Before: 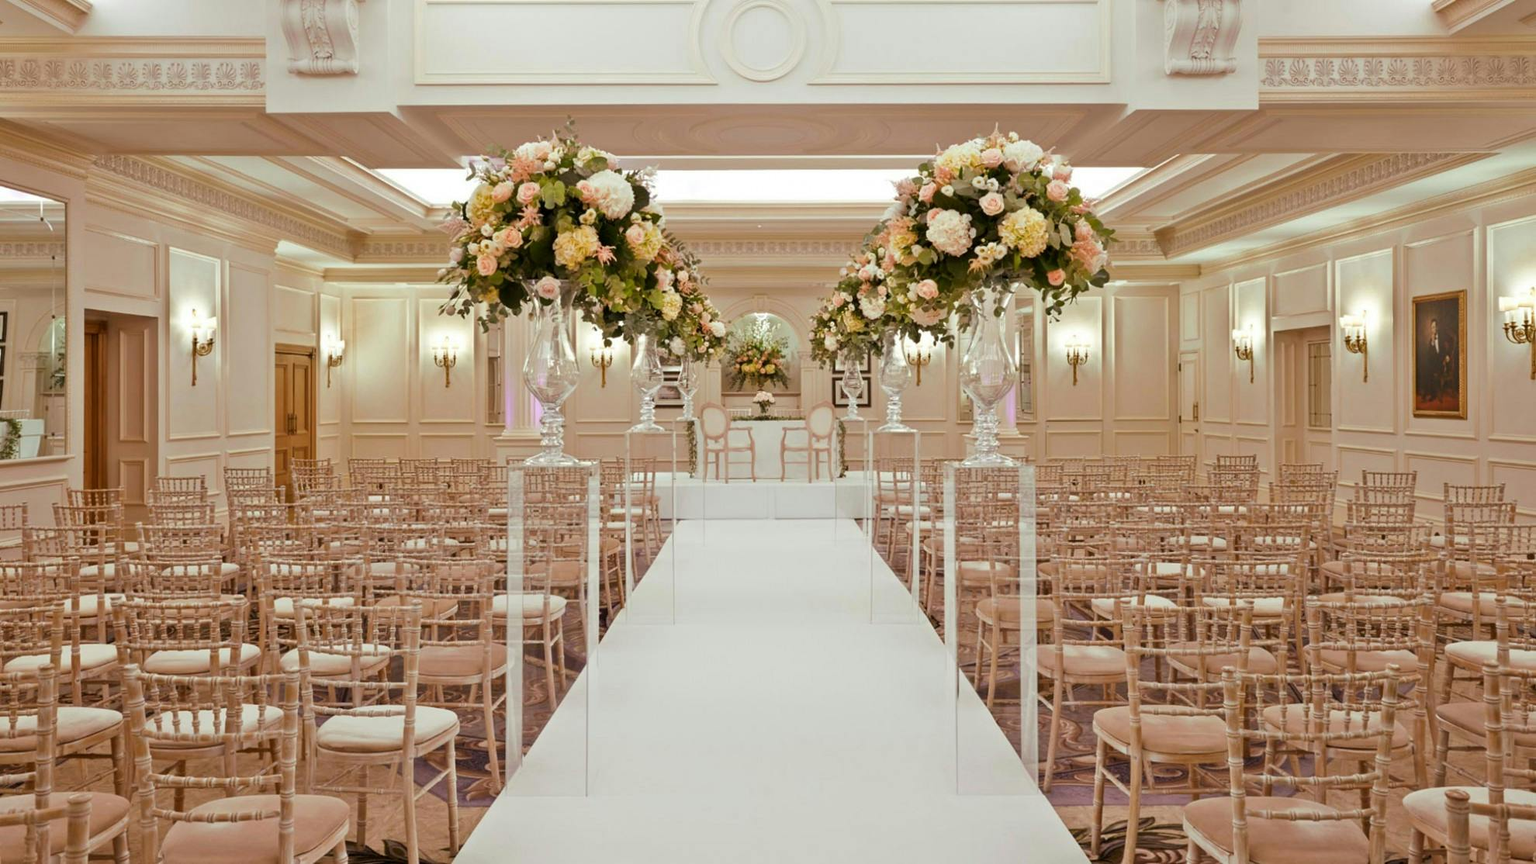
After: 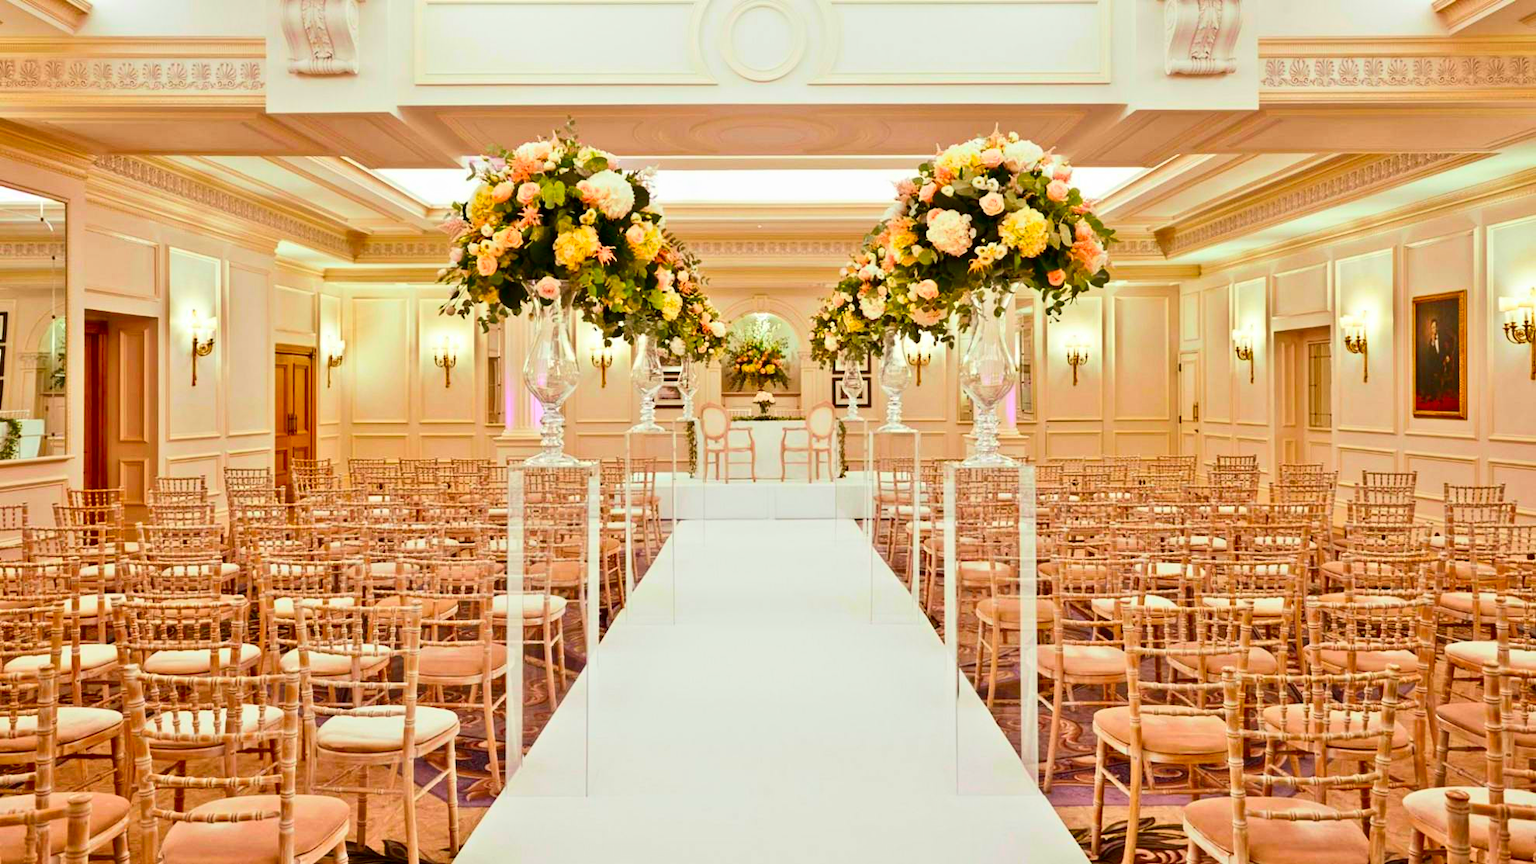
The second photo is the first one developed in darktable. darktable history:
tone equalizer: -8 EV -0.001 EV, -7 EV 0.005 EV, -6 EV -0.037 EV, -5 EV 0.016 EV, -4 EV -0.006 EV, -3 EV 0.006 EV, -2 EV -0.083 EV, -1 EV -0.319 EV, +0 EV -0.565 EV, mask exposure compensation -0.49 EV
contrast brightness saturation: contrast 0.27, brightness 0.024, saturation 0.861
exposure: black level correction 0.001, exposure 0.499 EV, compensate highlight preservation false
